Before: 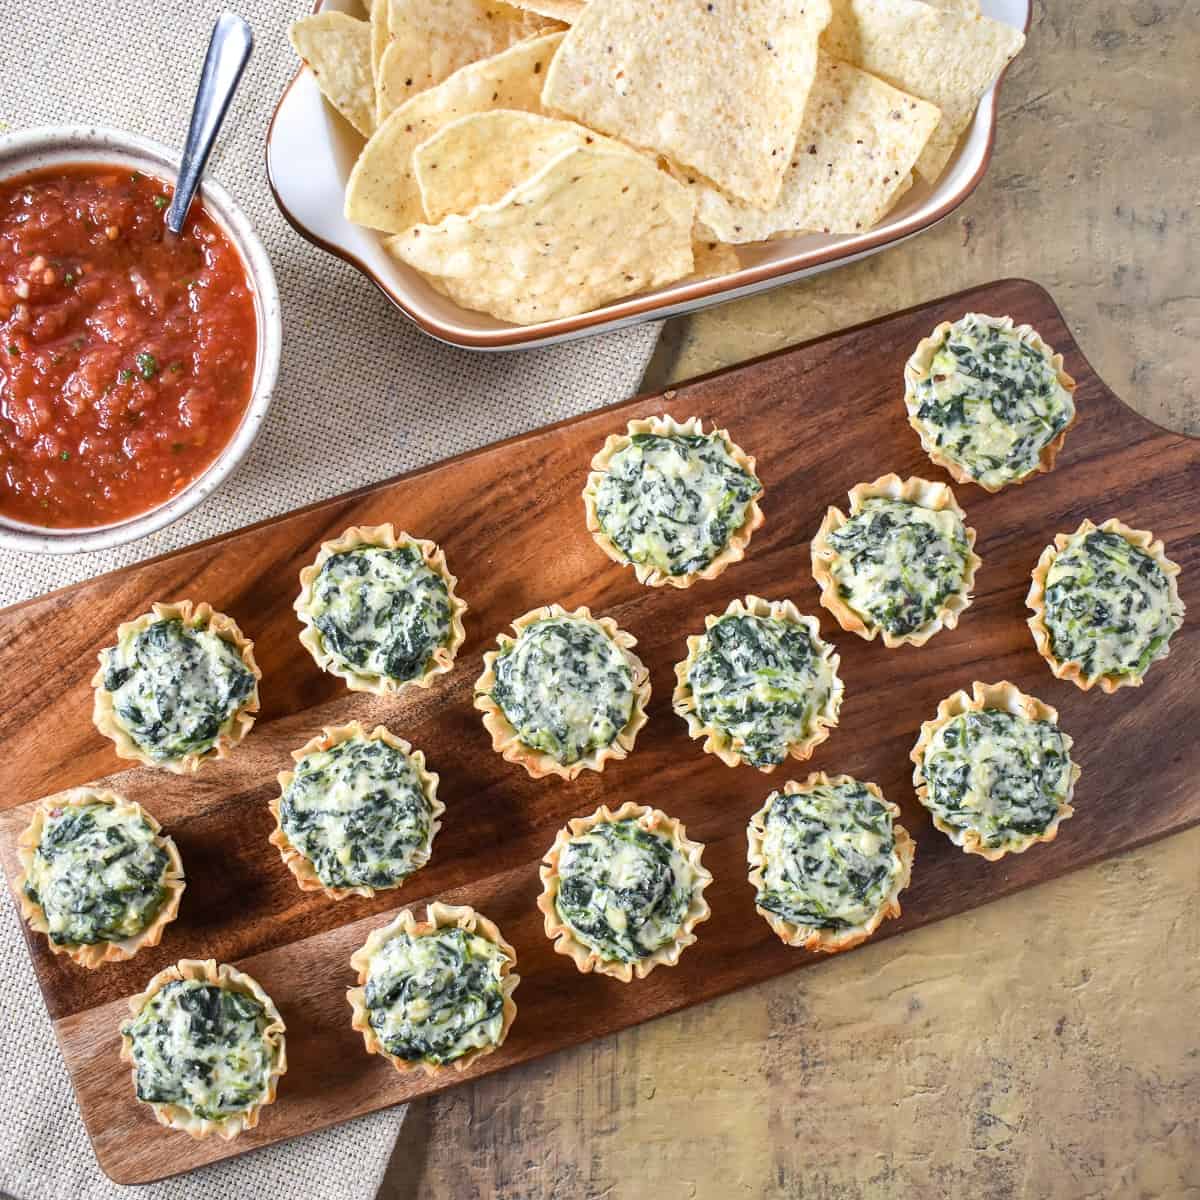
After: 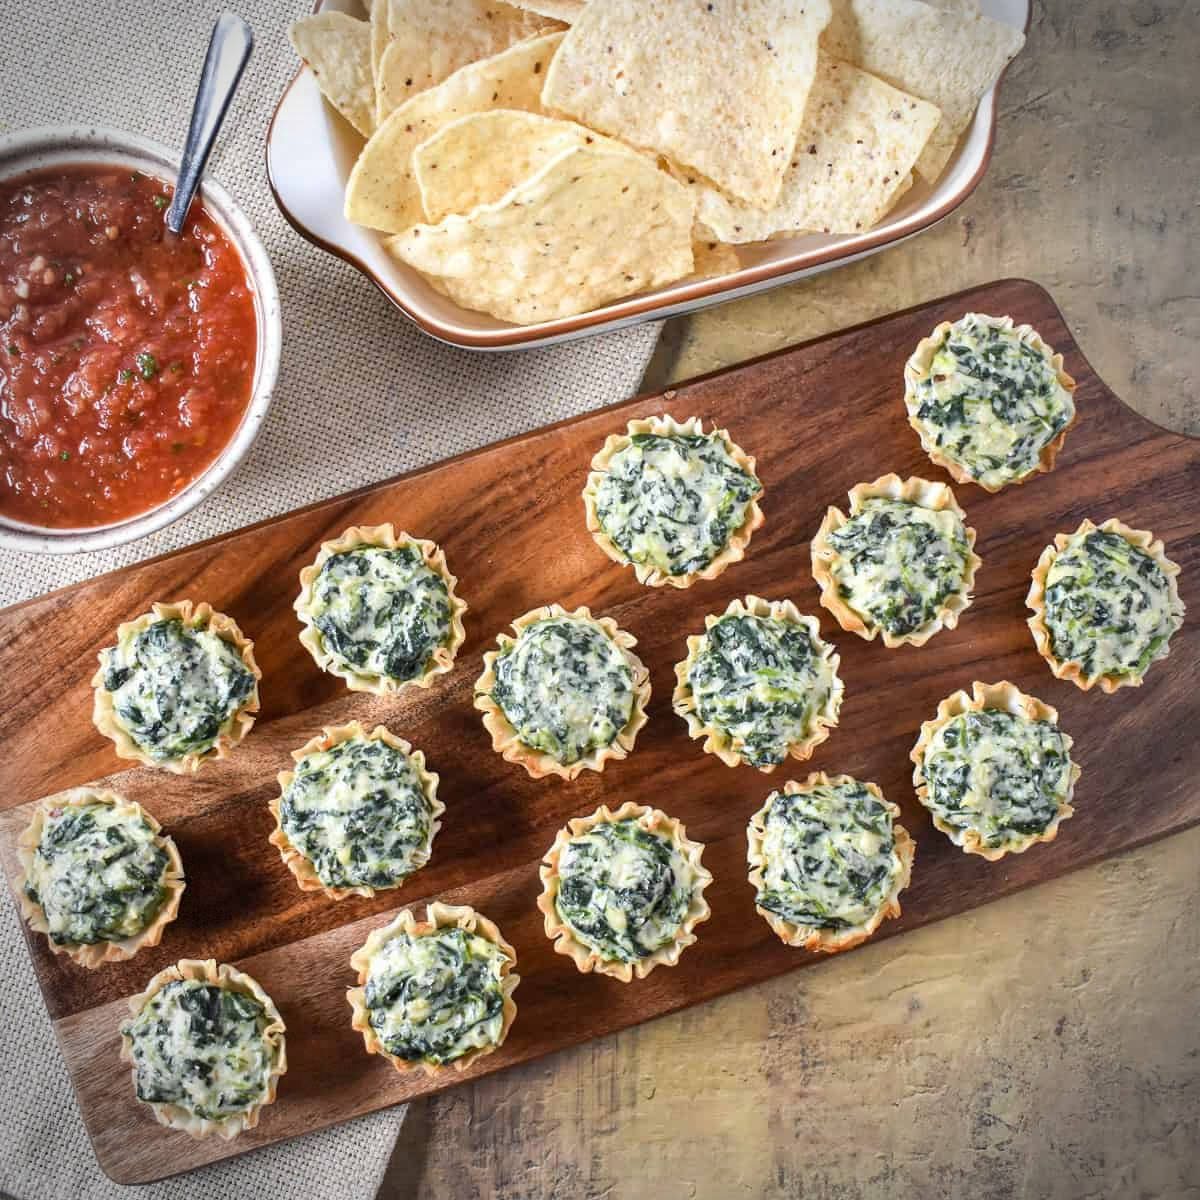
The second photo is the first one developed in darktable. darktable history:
vignetting: automatic ratio true, dithering 8-bit output
